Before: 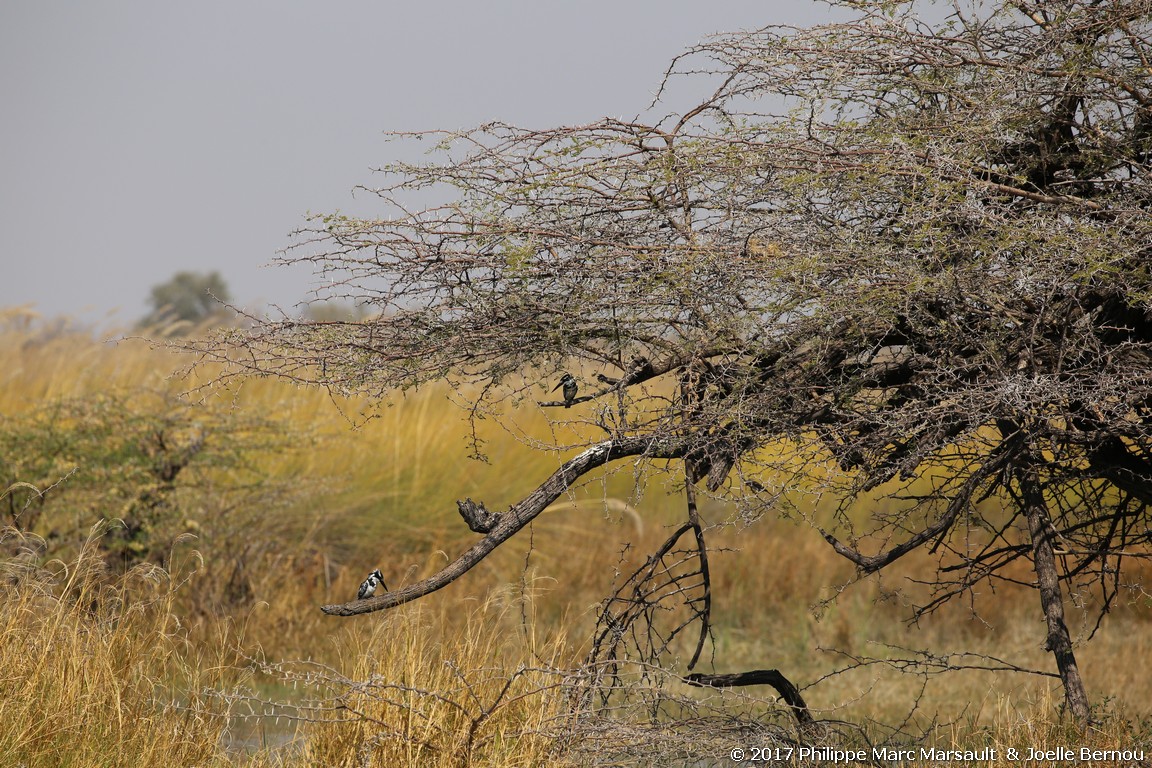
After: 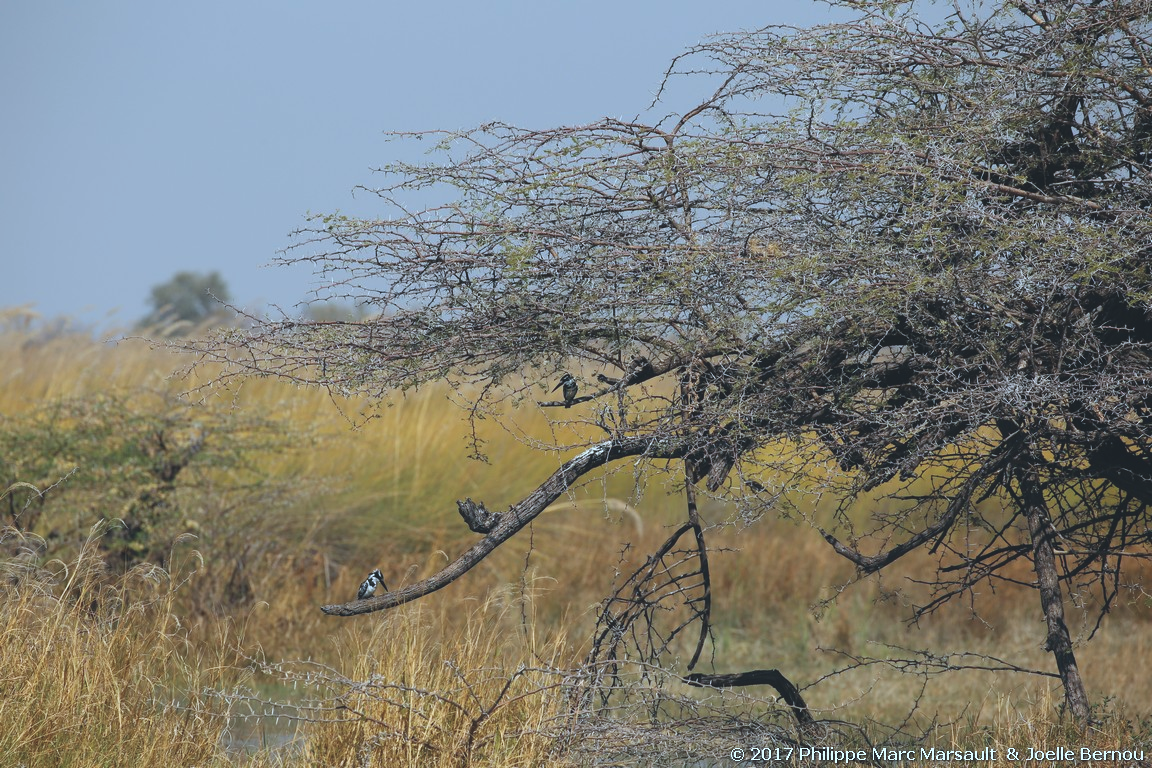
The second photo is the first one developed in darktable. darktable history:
exposure: black level correction -0.015, exposure -0.125 EV, compensate highlight preservation false
color calibration: output R [1.063, -0.012, -0.003, 0], output G [0, 1.022, 0.021, 0], output B [-0.079, 0.047, 1, 0], illuminant custom, x 0.389, y 0.387, temperature 3838.64 K
